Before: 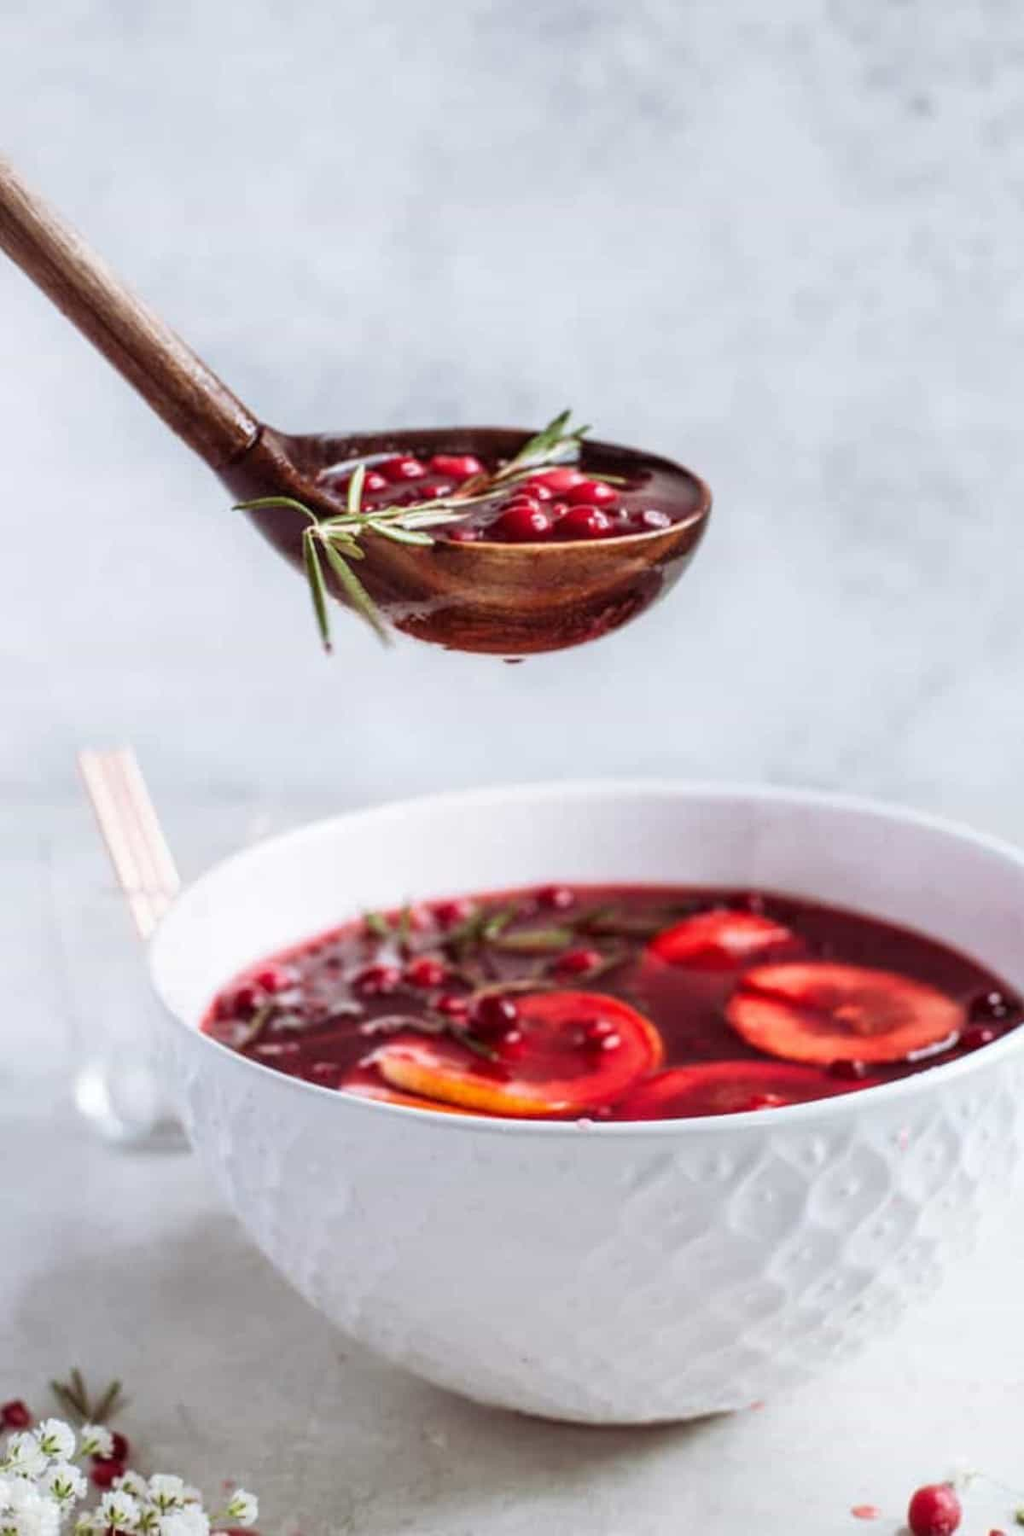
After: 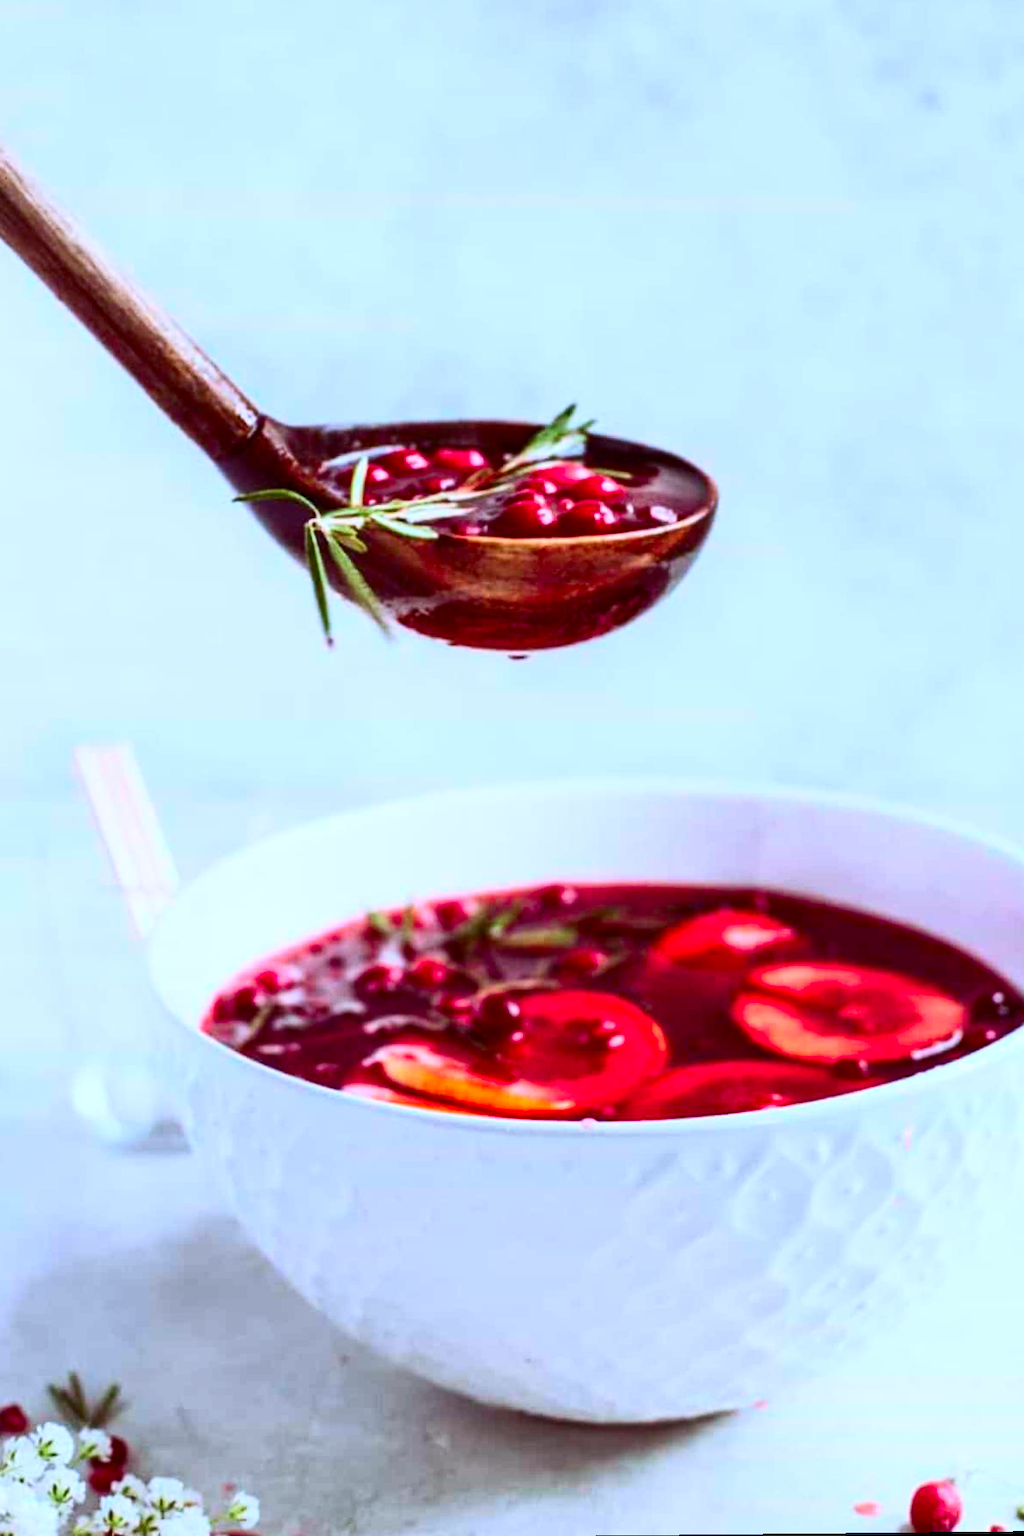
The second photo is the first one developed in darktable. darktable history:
rotate and perspective: rotation 0.174°, lens shift (vertical) 0.013, lens shift (horizontal) 0.019, shear 0.001, automatic cropping original format, crop left 0.007, crop right 0.991, crop top 0.016, crop bottom 0.997
contrast brightness saturation: contrast 0.26, brightness 0.02, saturation 0.87
color calibration: illuminant as shot in camera, x 0.369, y 0.376, temperature 4328.46 K, gamut compression 3
